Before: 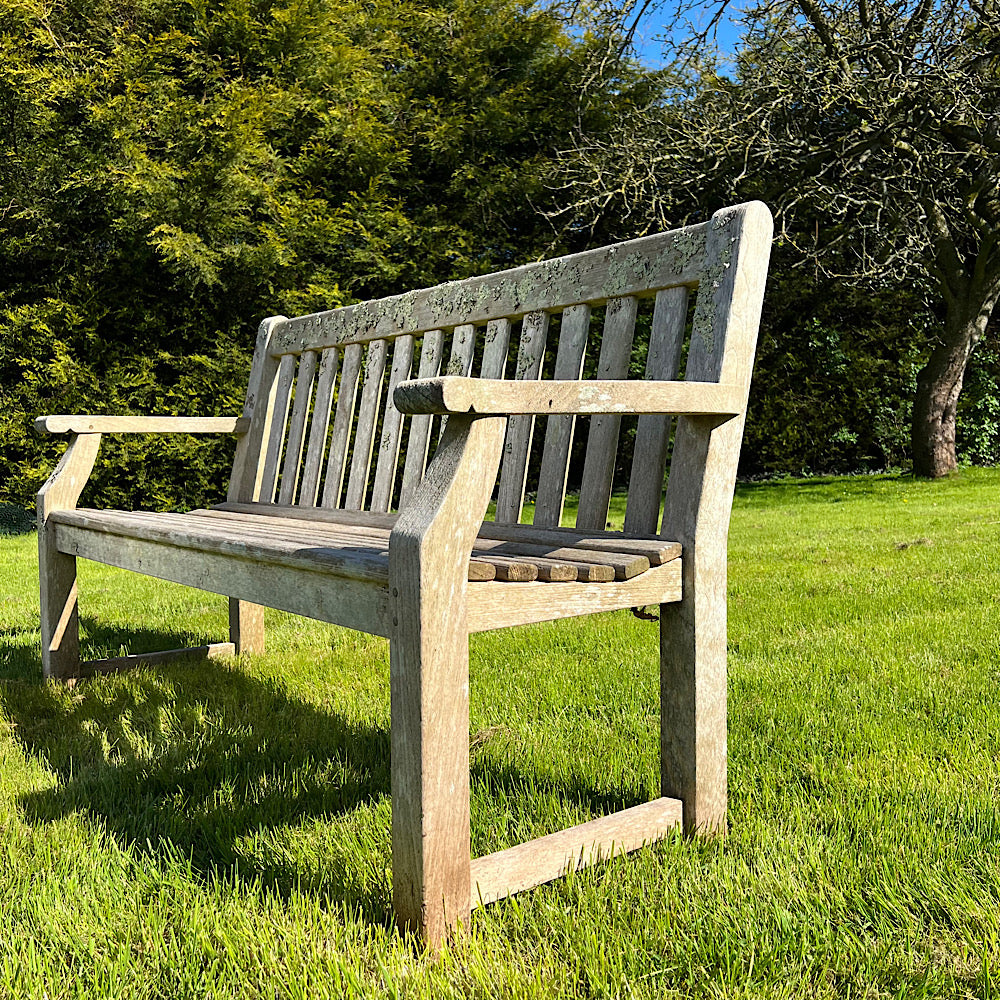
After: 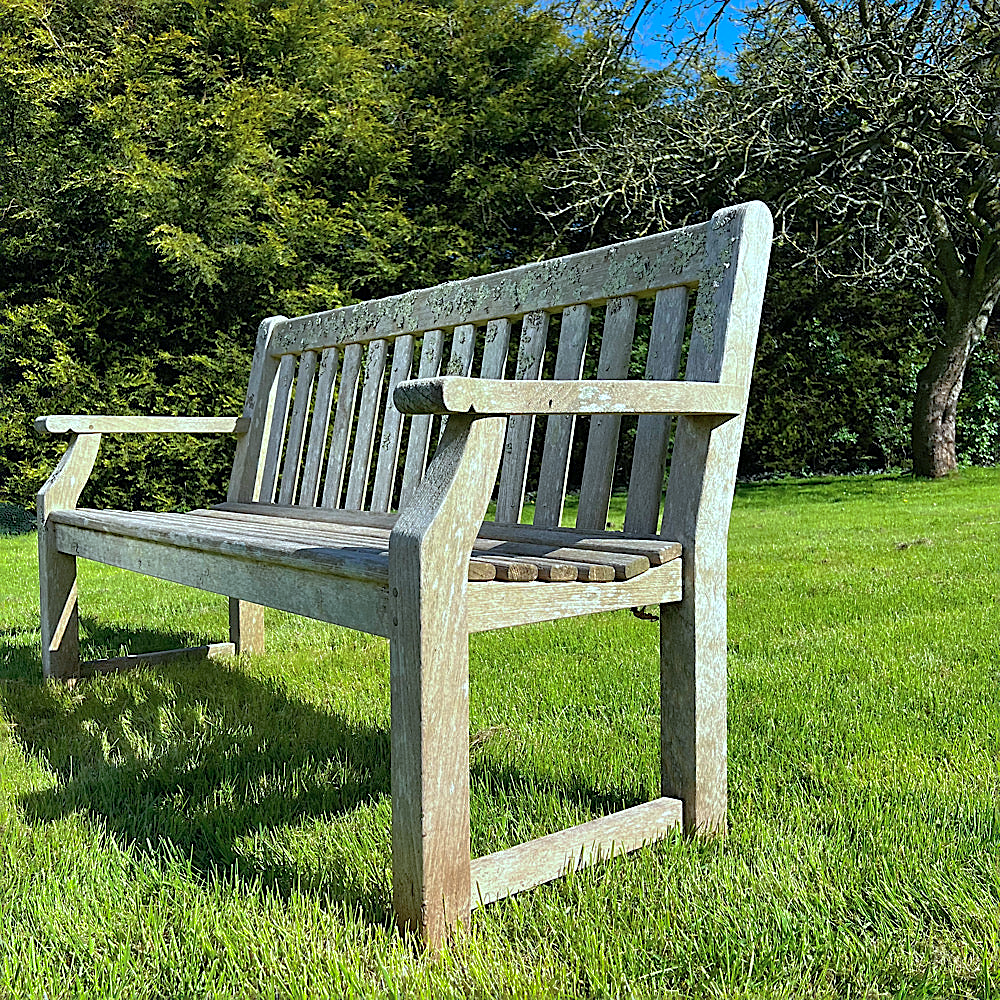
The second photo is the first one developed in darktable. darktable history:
shadows and highlights: on, module defaults
color calibration: illuminant F (fluorescent), F source F9 (Cool White Deluxe 4150 K) – high CRI, x 0.374, y 0.373, temperature 4158.34 K
sharpen: on, module defaults
